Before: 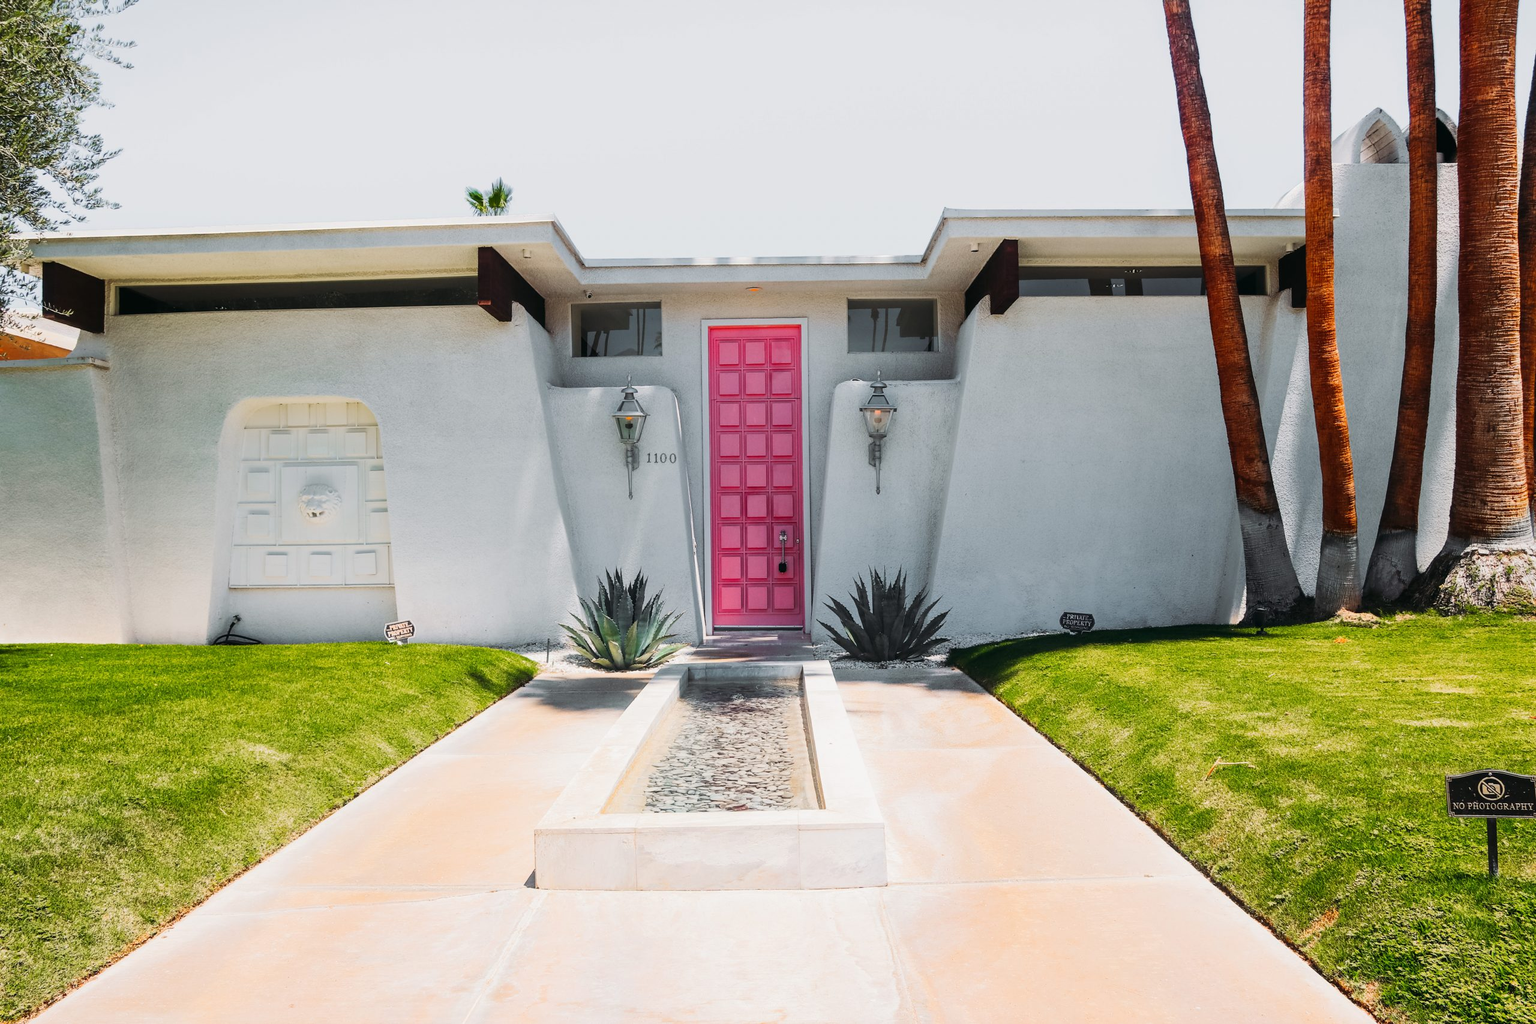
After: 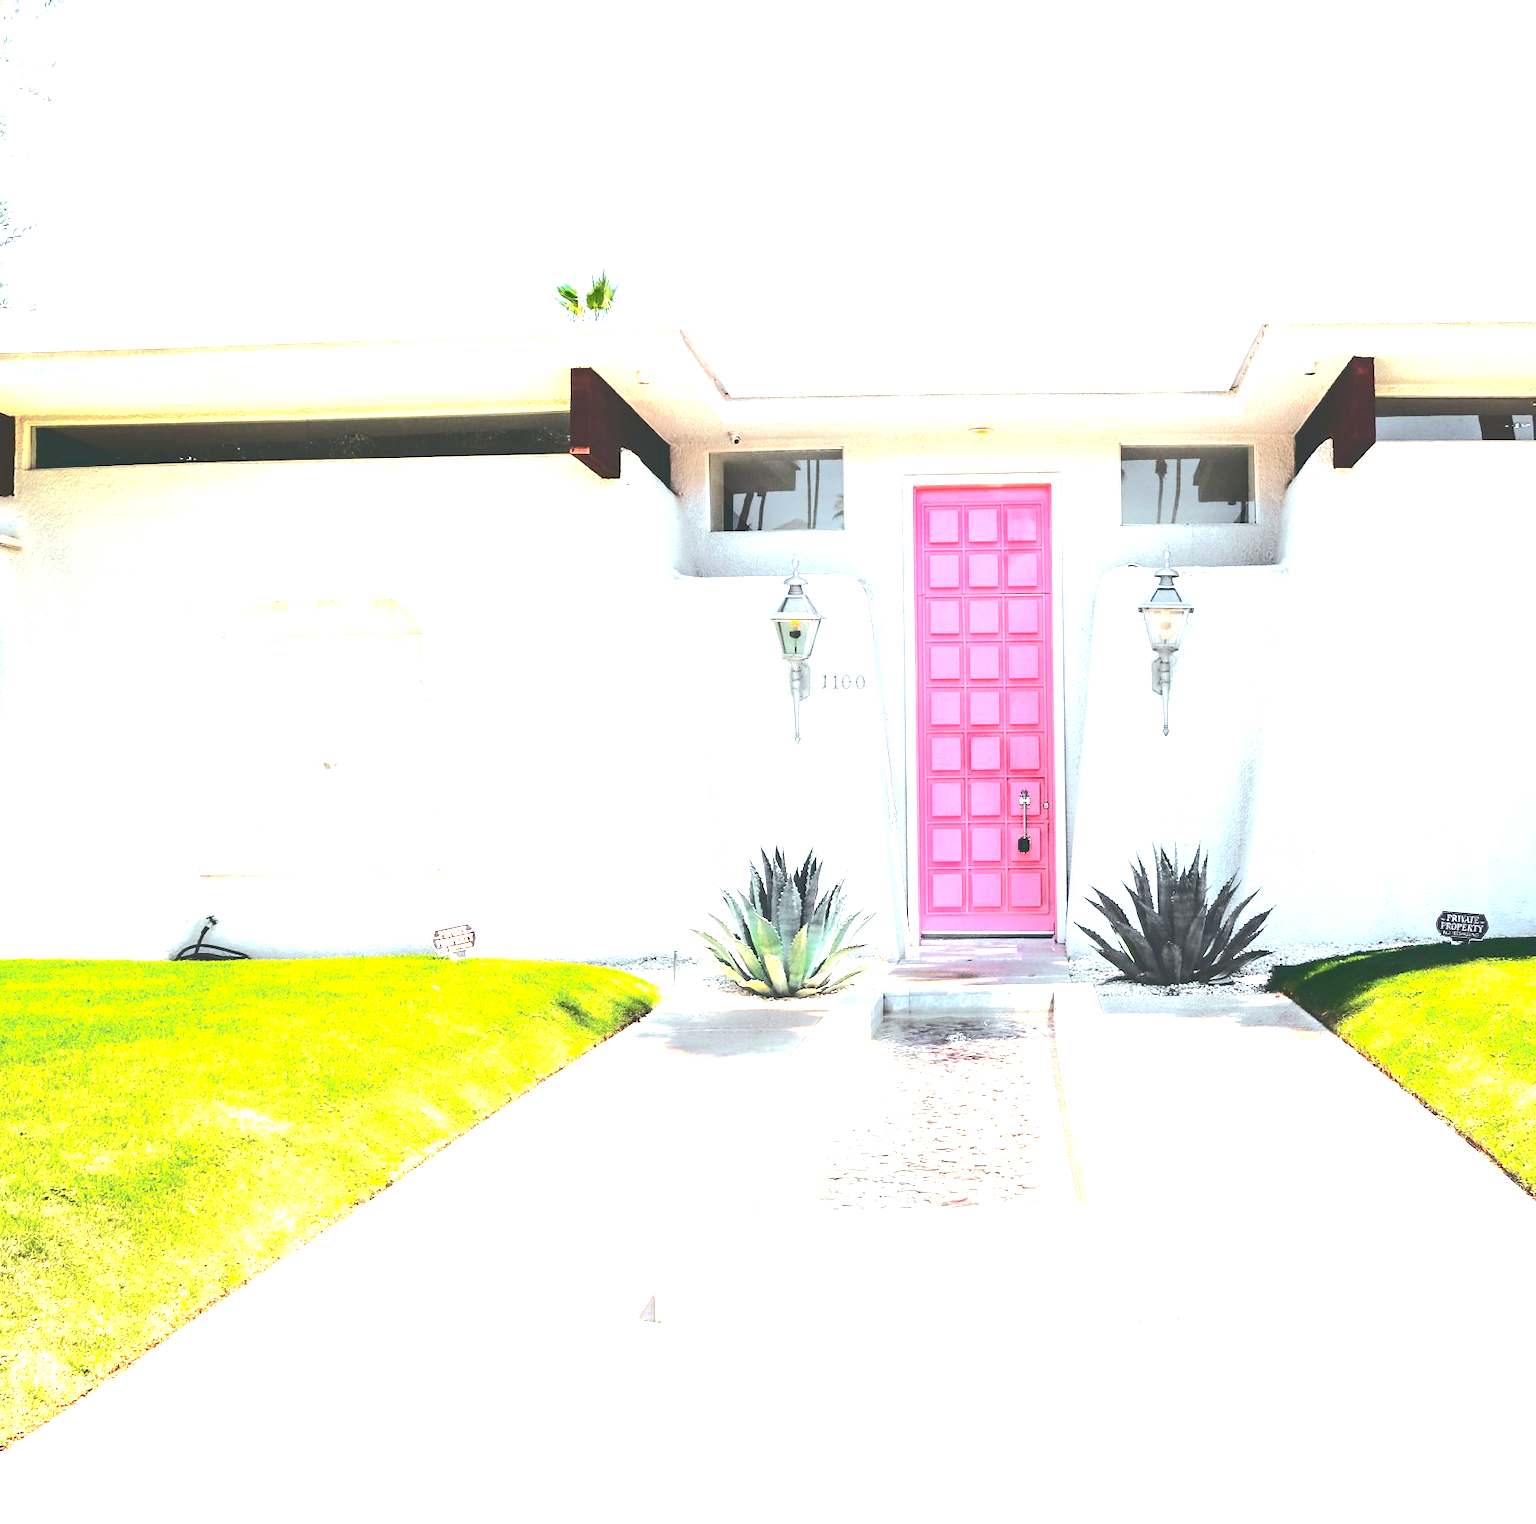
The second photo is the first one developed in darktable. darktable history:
tone curve: curves: ch0 [(0, 0) (0.003, 0.26) (0.011, 0.26) (0.025, 0.26) (0.044, 0.257) (0.069, 0.257) (0.1, 0.257) (0.136, 0.255) (0.177, 0.258) (0.224, 0.272) (0.277, 0.294) (0.335, 0.346) (0.399, 0.422) (0.468, 0.536) (0.543, 0.657) (0.623, 0.757) (0.709, 0.823) (0.801, 0.872) (0.898, 0.92) (1, 1)], color space Lab, independent channels, preserve colors none
crop and rotate: left 6.186%, right 26.592%
exposure: black level correction 0, exposure 2.121 EV, compensate exposure bias true, compensate highlight preservation false
